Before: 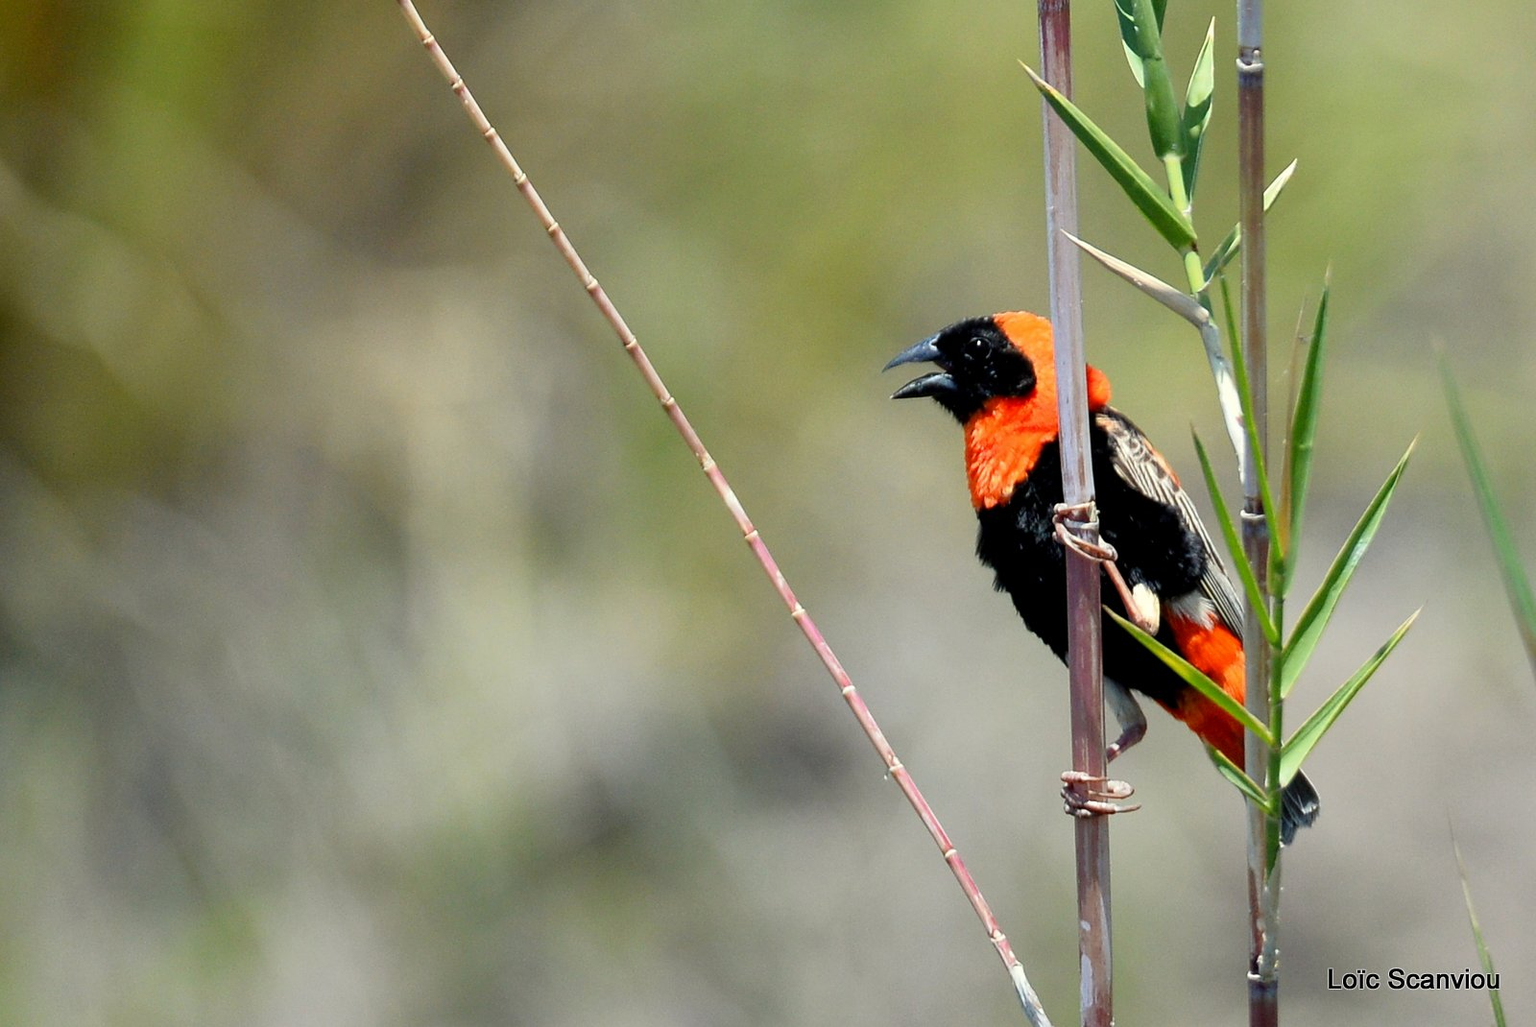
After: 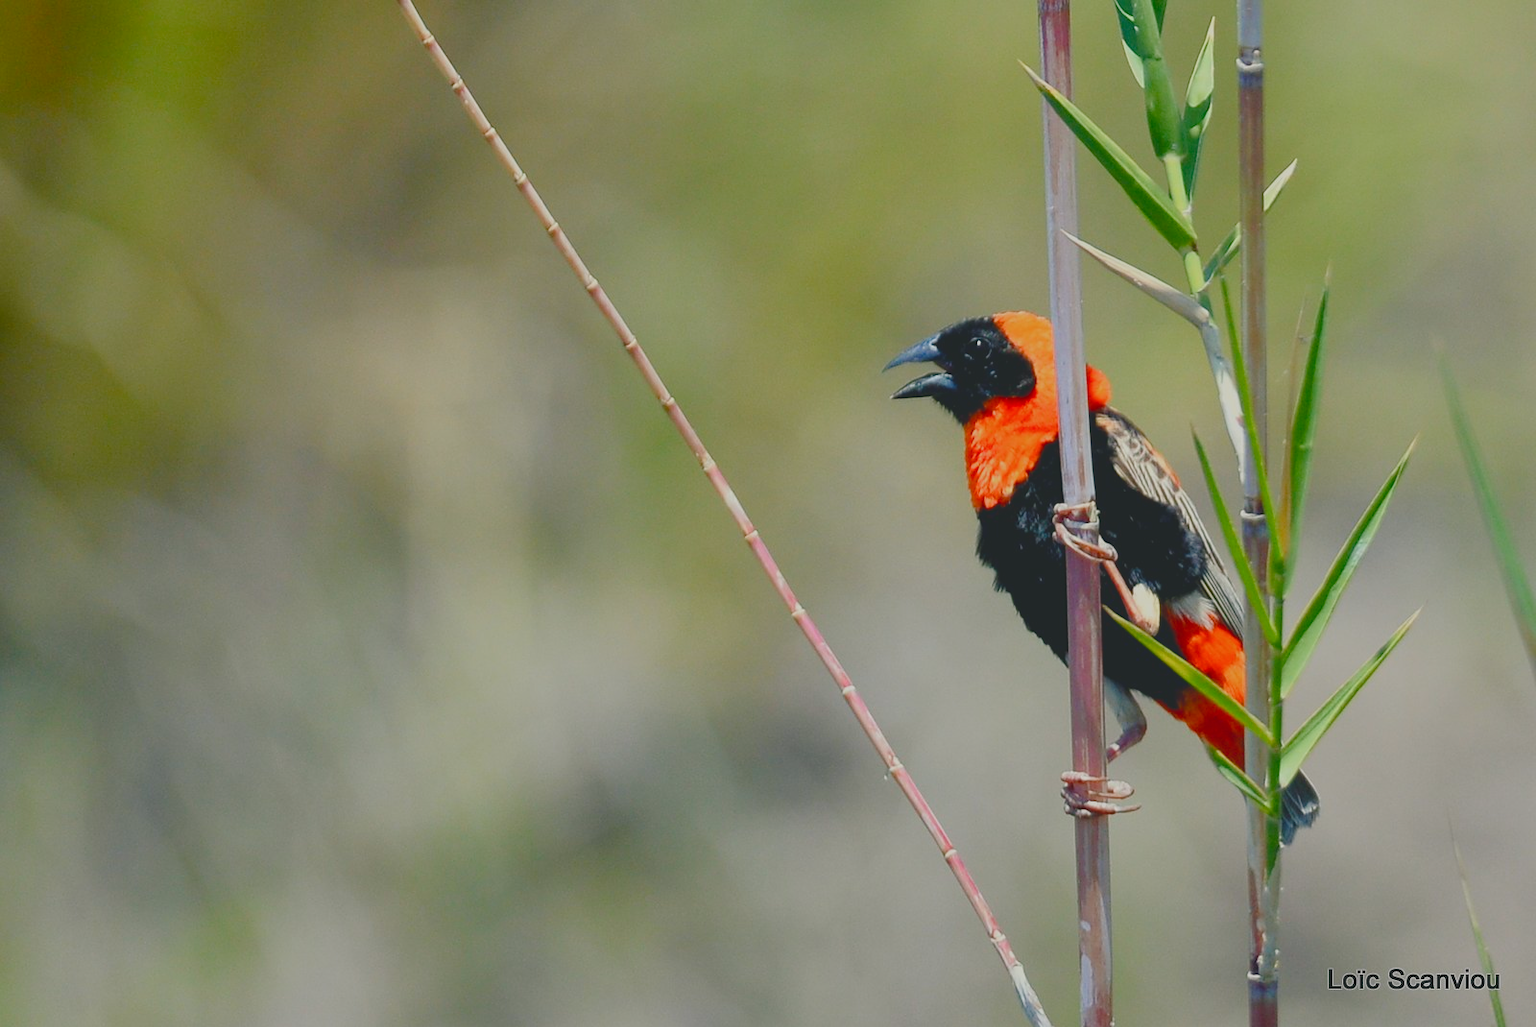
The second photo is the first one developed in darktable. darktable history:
color balance rgb: shadows lift › chroma 2.049%, shadows lift › hue 217.57°, global offset › luminance 0.776%, perceptual saturation grading › global saturation 20%, perceptual saturation grading › highlights -25.788%, perceptual saturation grading › shadows 25.154%, contrast -29.628%
